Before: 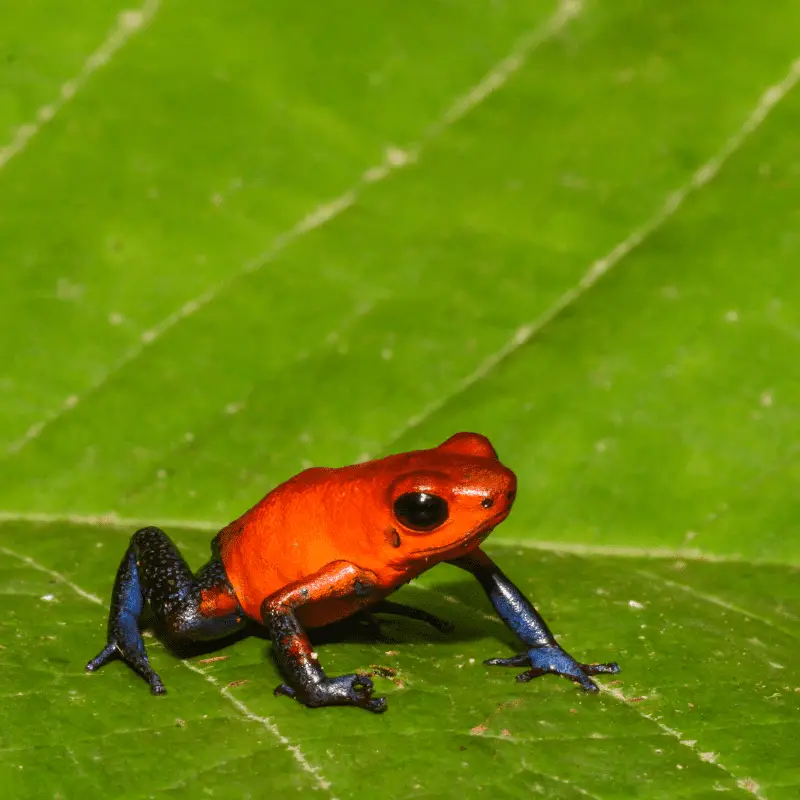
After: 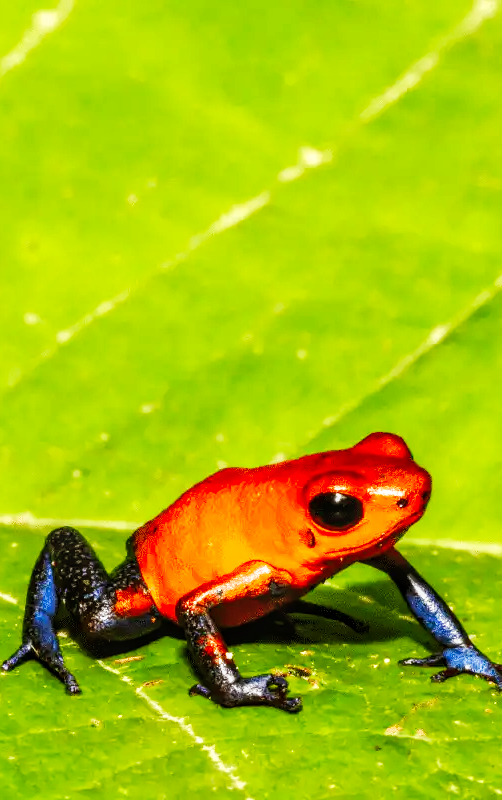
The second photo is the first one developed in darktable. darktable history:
rotate and perspective: automatic cropping off
crop: left 10.644%, right 26.528%
base curve: curves: ch0 [(0, 0) (0.007, 0.004) (0.027, 0.03) (0.046, 0.07) (0.207, 0.54) (0.442, 0.872) (0.673, 0.972) (1, 1)], preserve colors none
local contrast: on, module defaults
